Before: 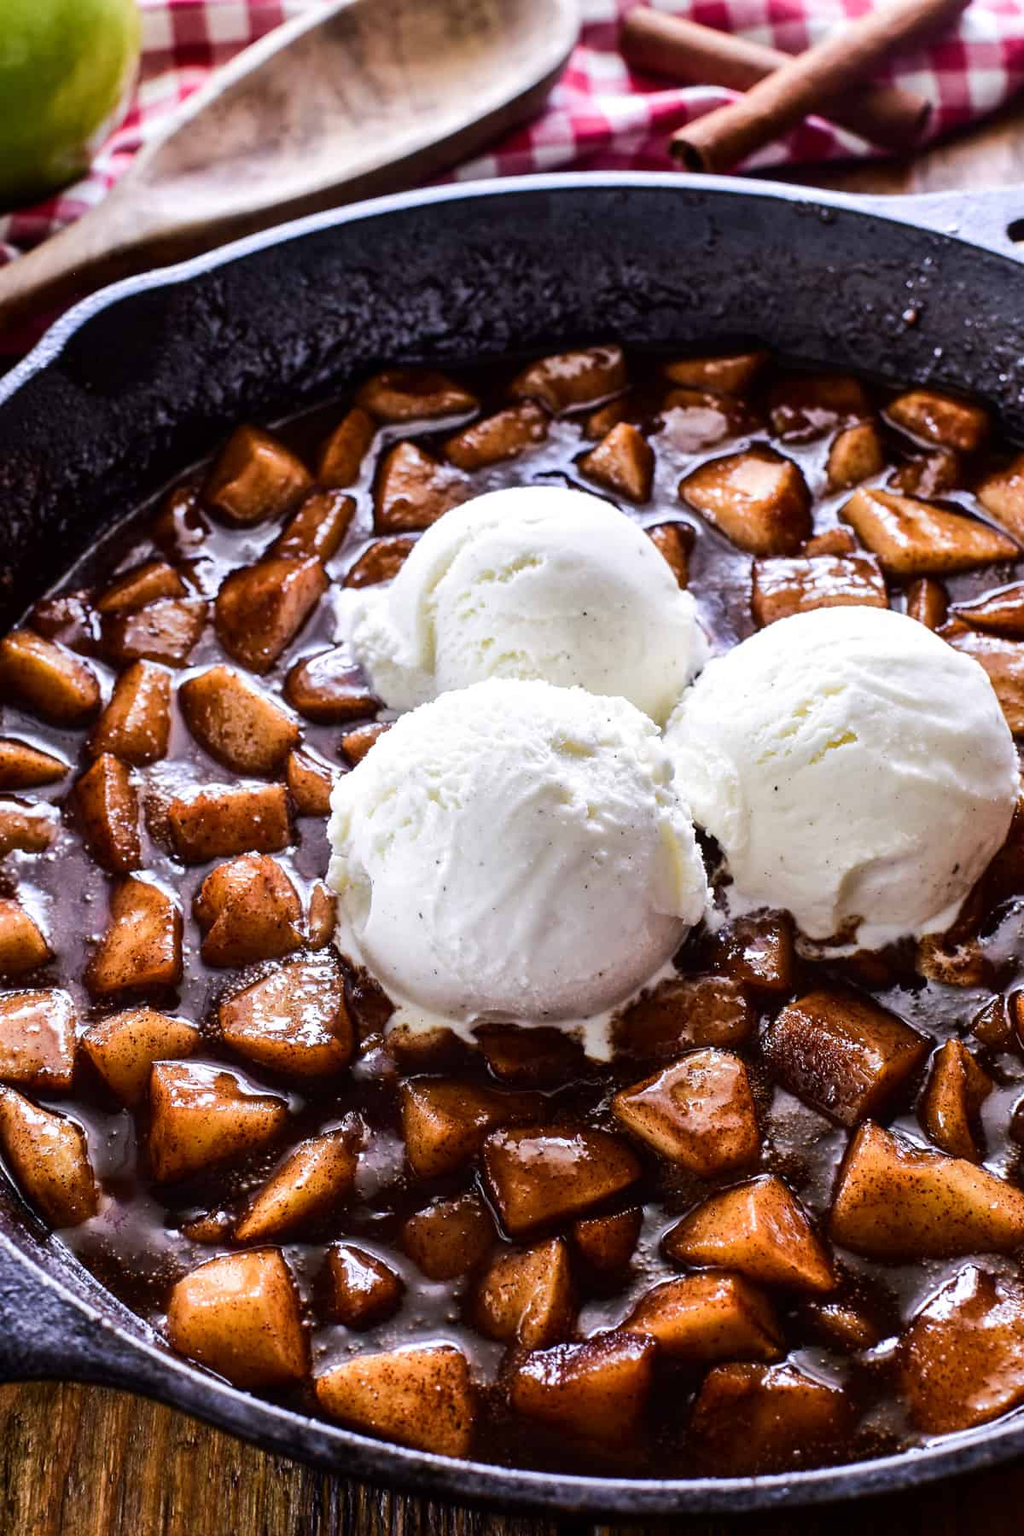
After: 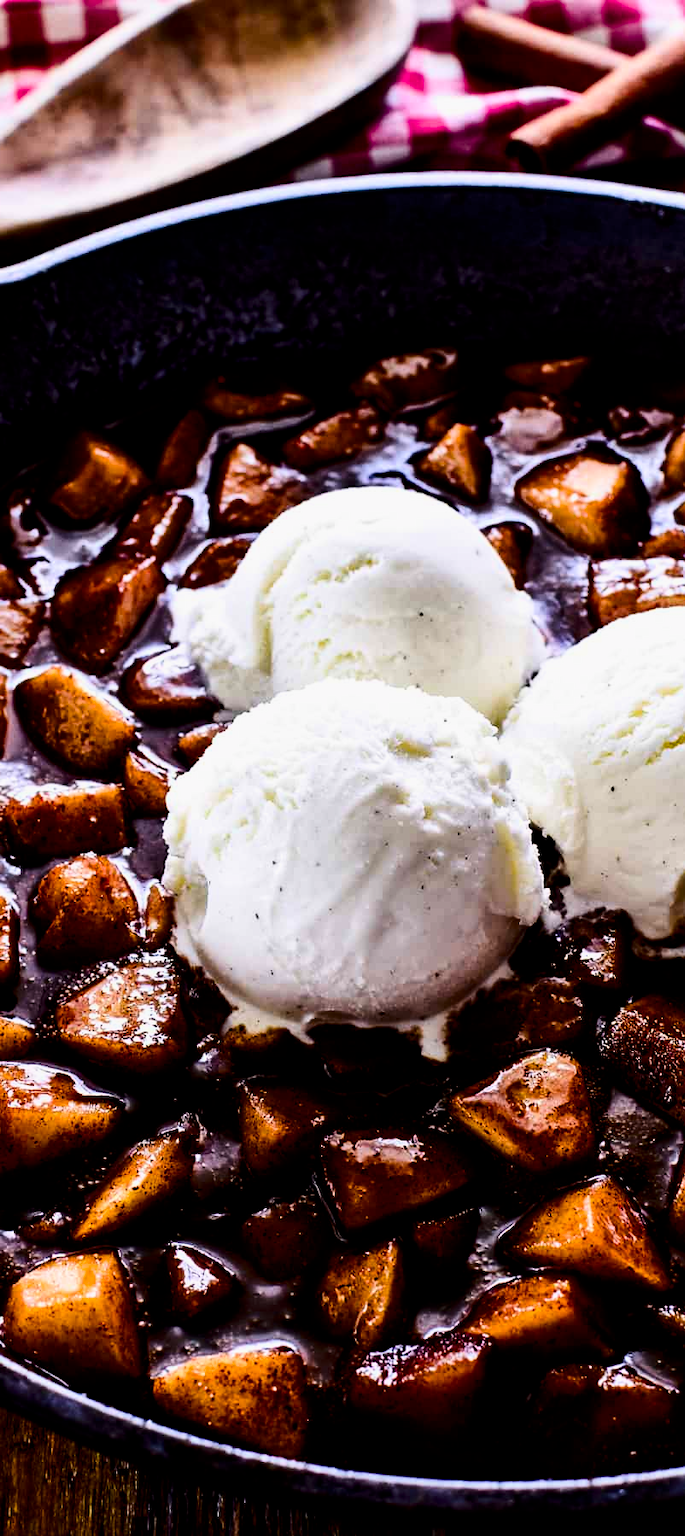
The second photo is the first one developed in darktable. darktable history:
crop and rotate: left 16.033%, right 17.042%
filmic rgb: middle gray luminance 21.71%, black relative exposure -14 EV, white relative exposure 2.96 EV, threshold 3.04 EV, target black luminance 0%, hardness 8.78, latitude 60.24%, contrast 1.206, highlights saturation mix 4.57%, shadows ↔ highlights balance 41.15%, enable highlight reconstruction true
color balance rgb: shadows lift › luminance -9.366%, power › luminance -14.894%, linear chroma grading › shadows 15.99%, perceptual saturation grading › global saturation 36.22%
contrast brightness saturation: contrast 0.202, brightness -0.112, saturation 0.101
